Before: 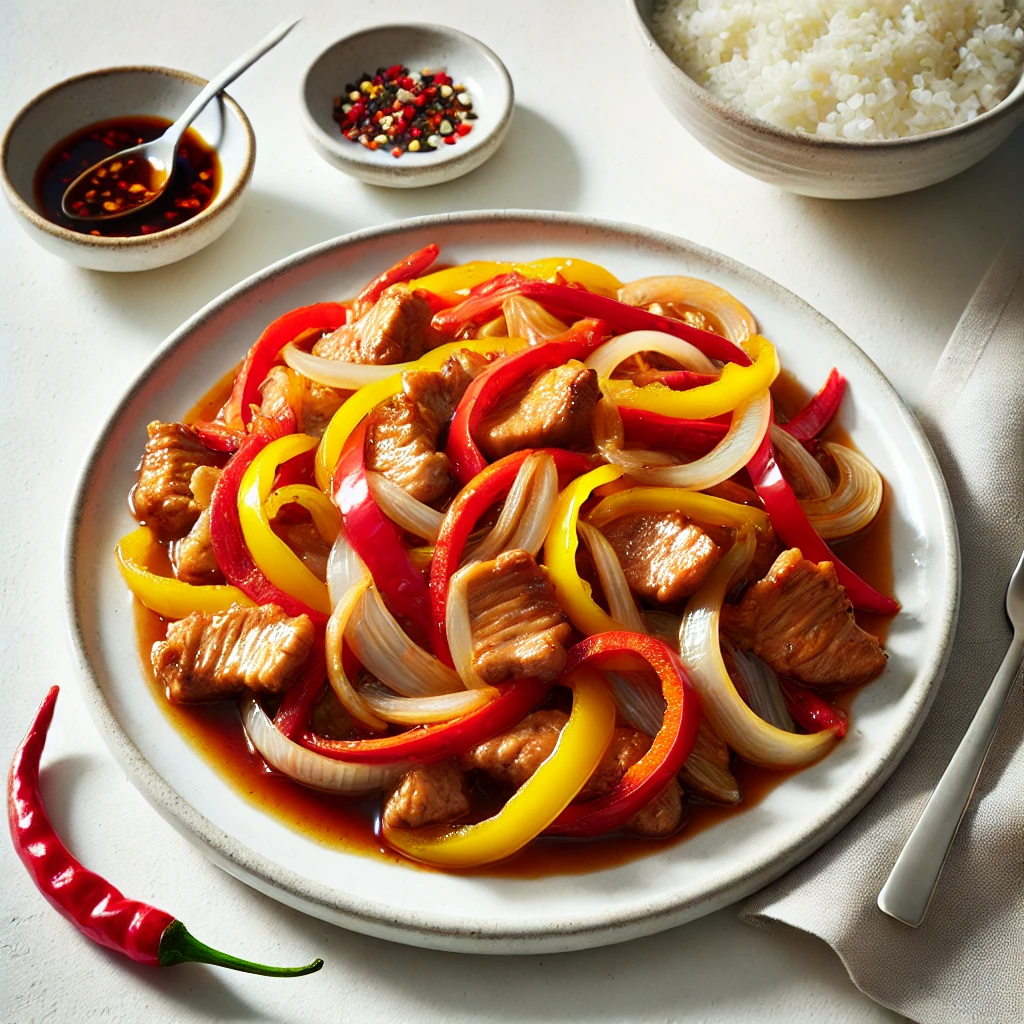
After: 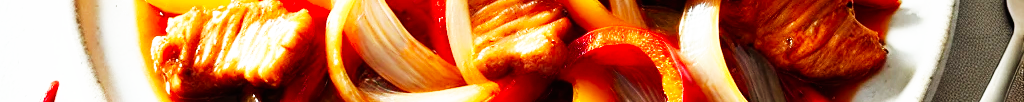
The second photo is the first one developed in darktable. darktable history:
crop and rotate: top 59.084%, bottom 30.916%
base curve: curves: ch0 [(0, 0) (0.007, 0.004) (0.027, 0.03) (0.046, 0.07) (0.207, 0.54) (0.442, 0.872) (0.673, 0.972) (1, 1)], preserve colors none
